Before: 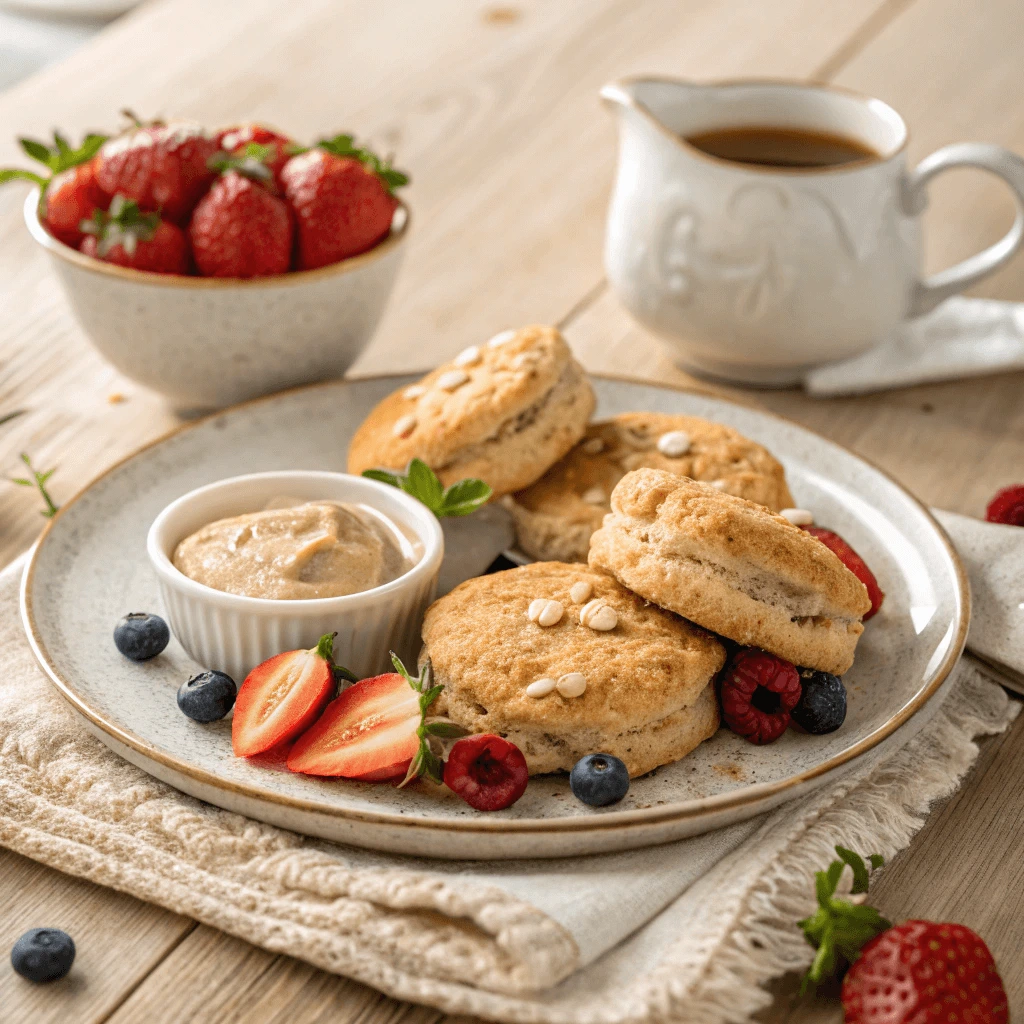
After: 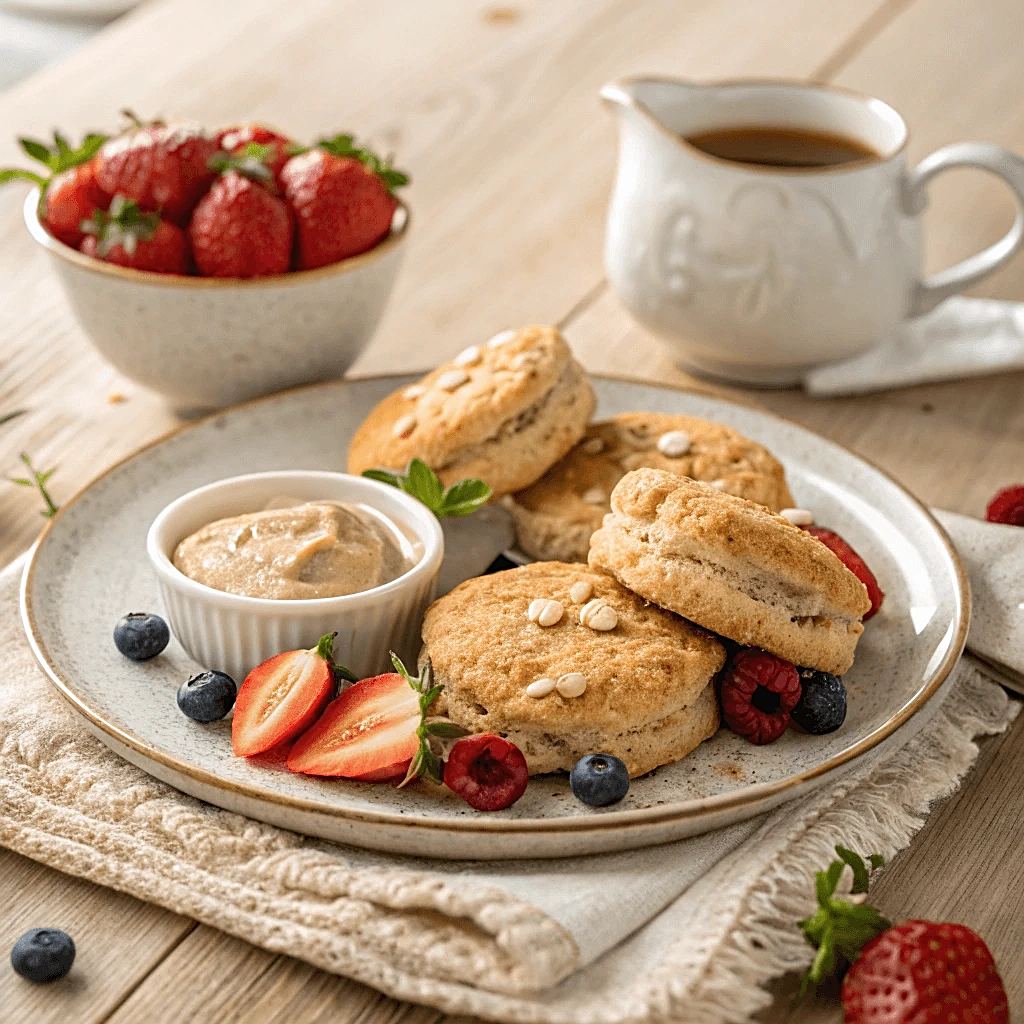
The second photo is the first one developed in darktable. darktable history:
sharpen: amount 0.535
